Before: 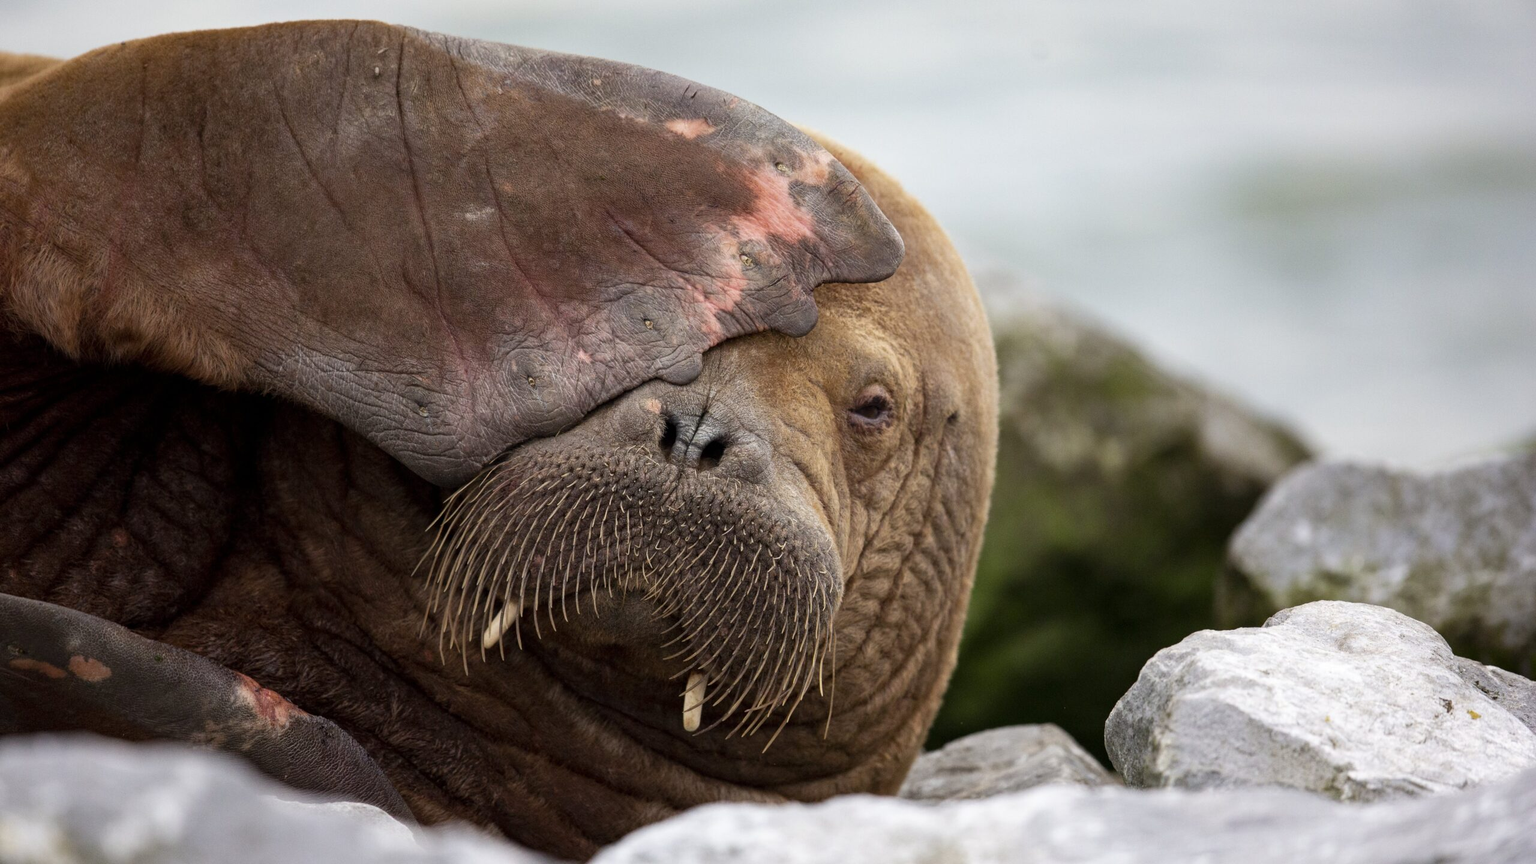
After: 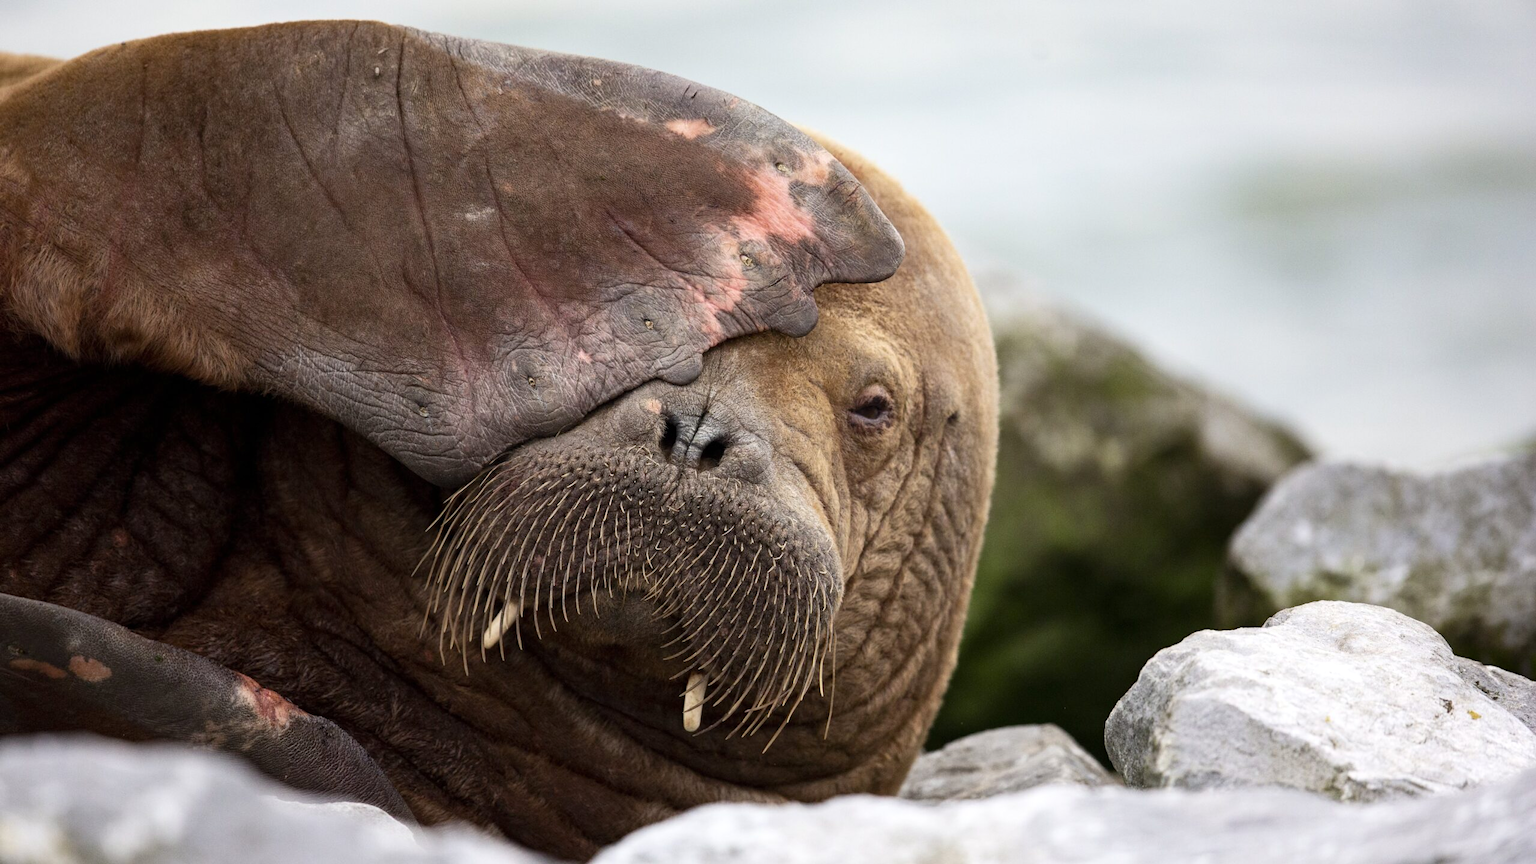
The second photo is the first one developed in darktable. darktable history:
contrast brightness saturation: contrast 0.146, brightness 0.048
levels: levels [0, 0.492, 0.984]
color calibration: illuminant same as pipeline (D50), adaptation XYZ, x 0.347, y 0.357, temperature 5009.39 K
